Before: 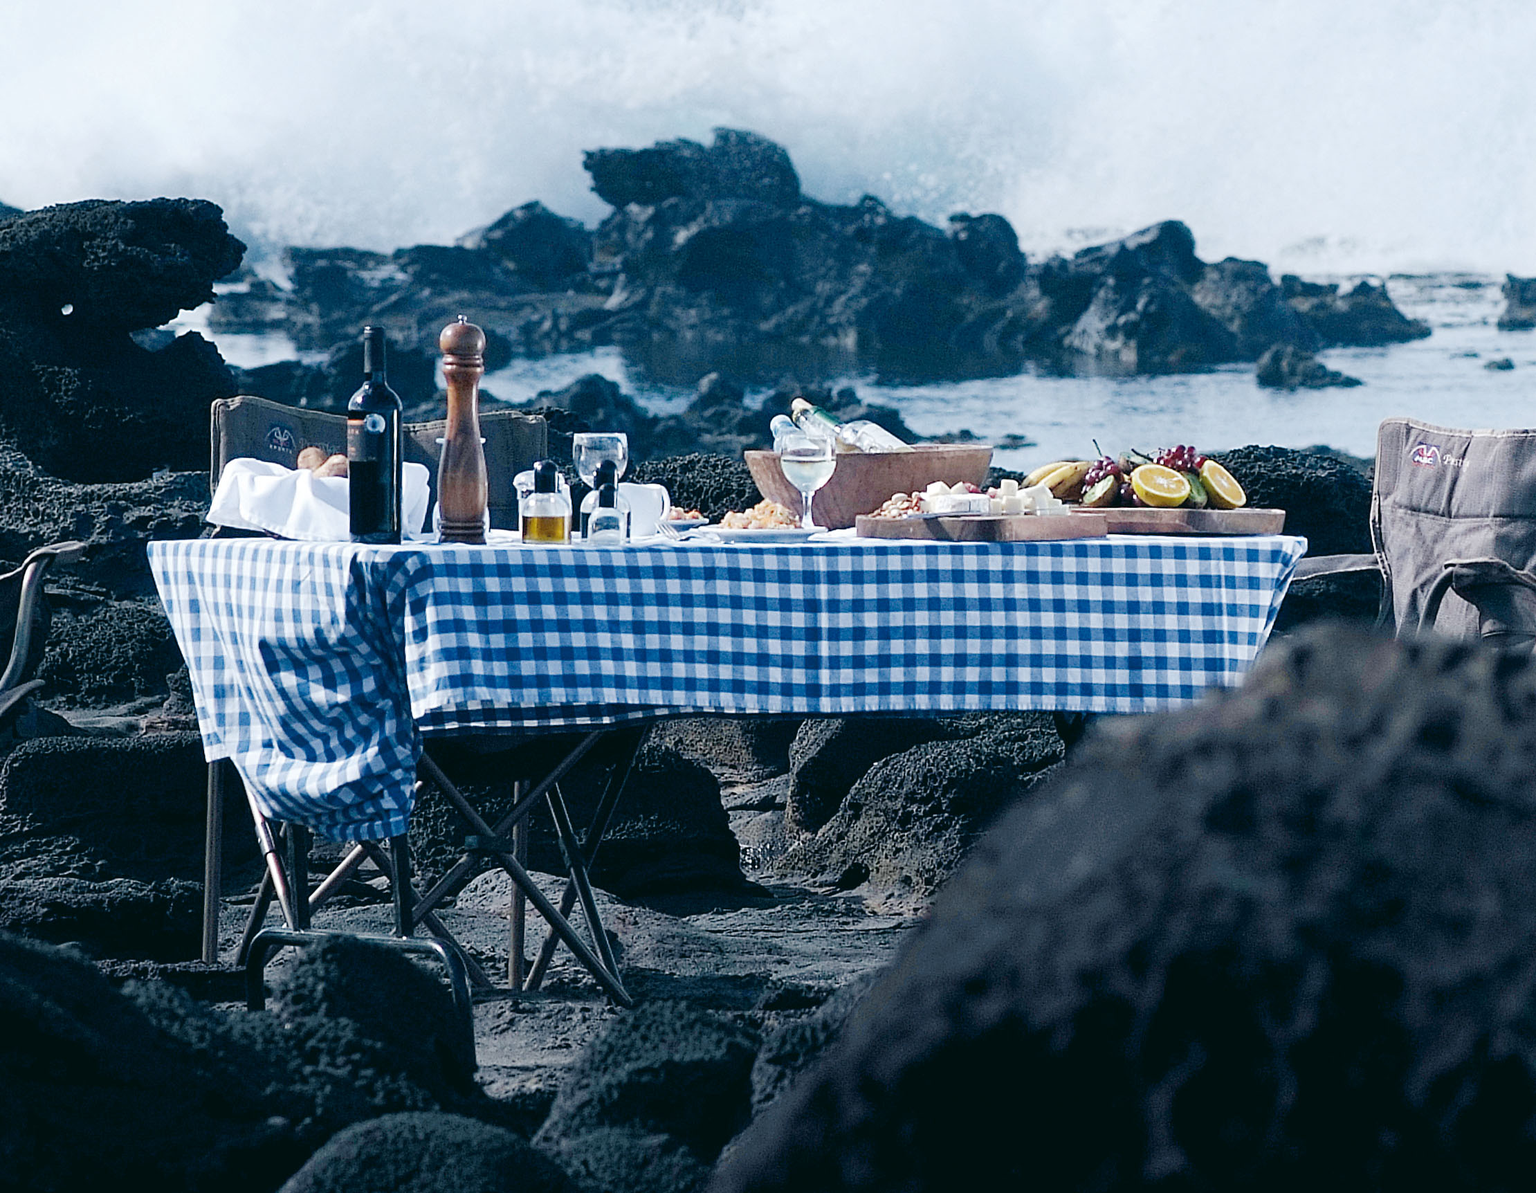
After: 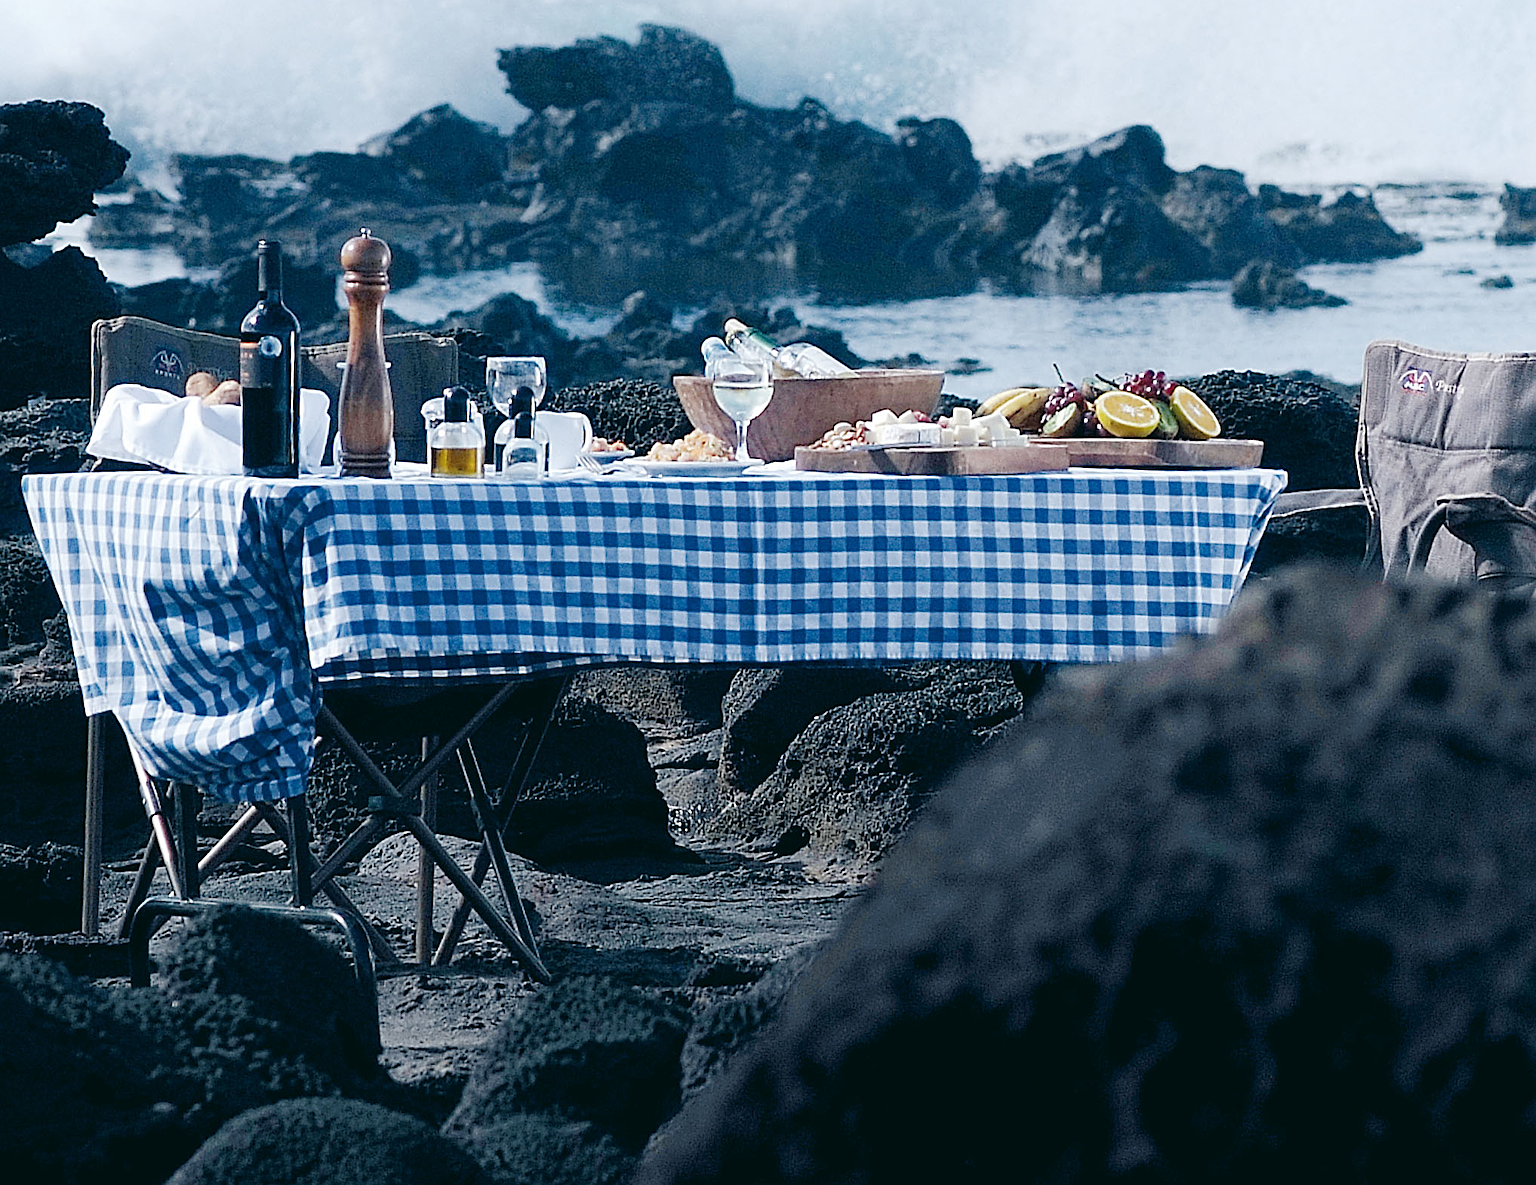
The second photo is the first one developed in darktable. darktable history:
sharpen: amount 0.491
crop and rotate: left 8.319%, top 8.912%
